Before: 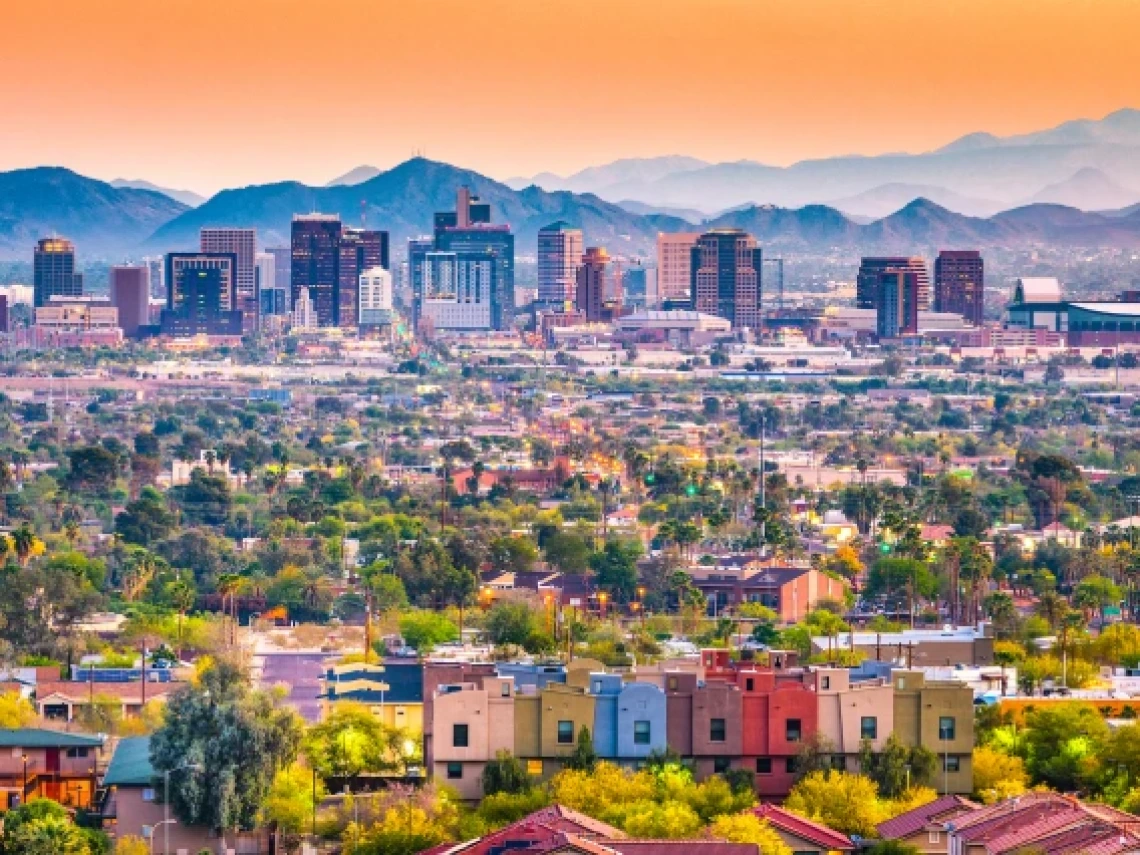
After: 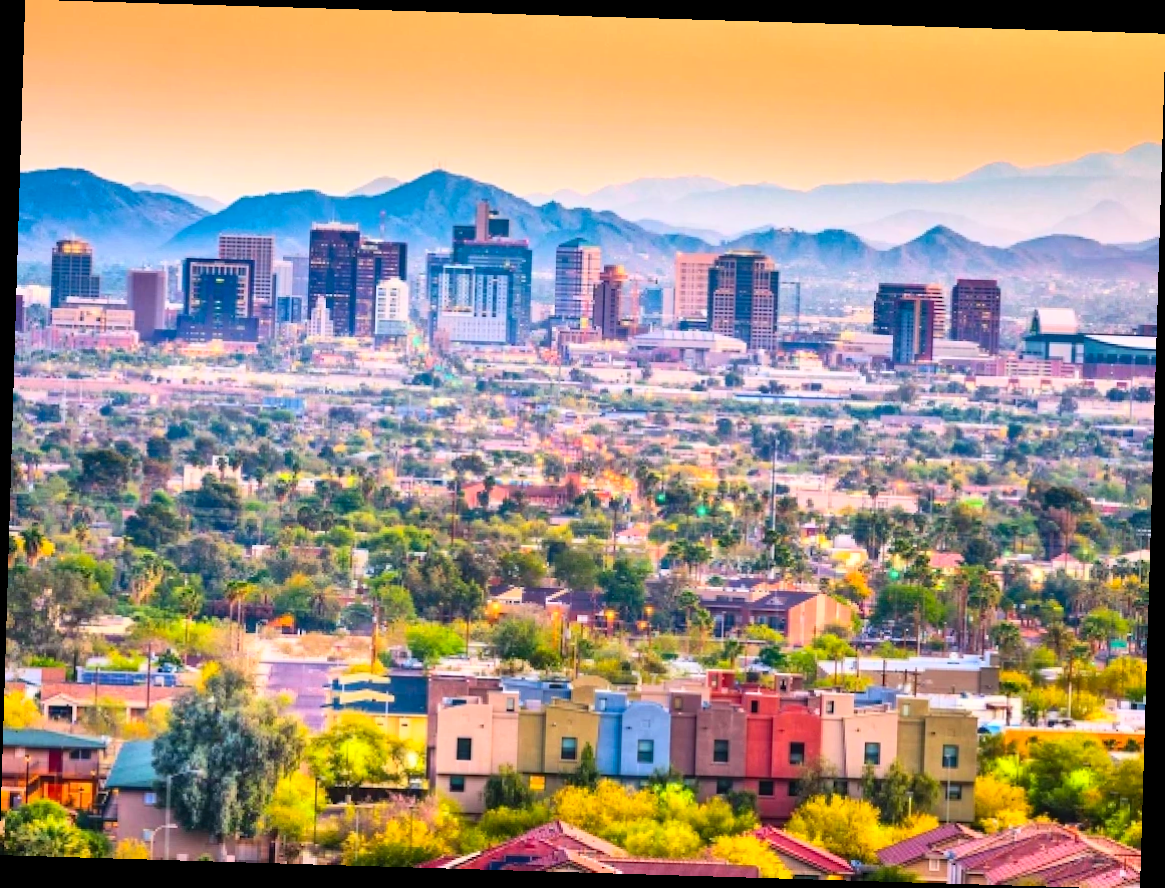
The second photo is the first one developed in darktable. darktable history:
contrast brightness saturation: contrast 0.2, brightness 0.16, saturation 0.22
rotate and perspective: rotation 1.72°, automatic cropping off
